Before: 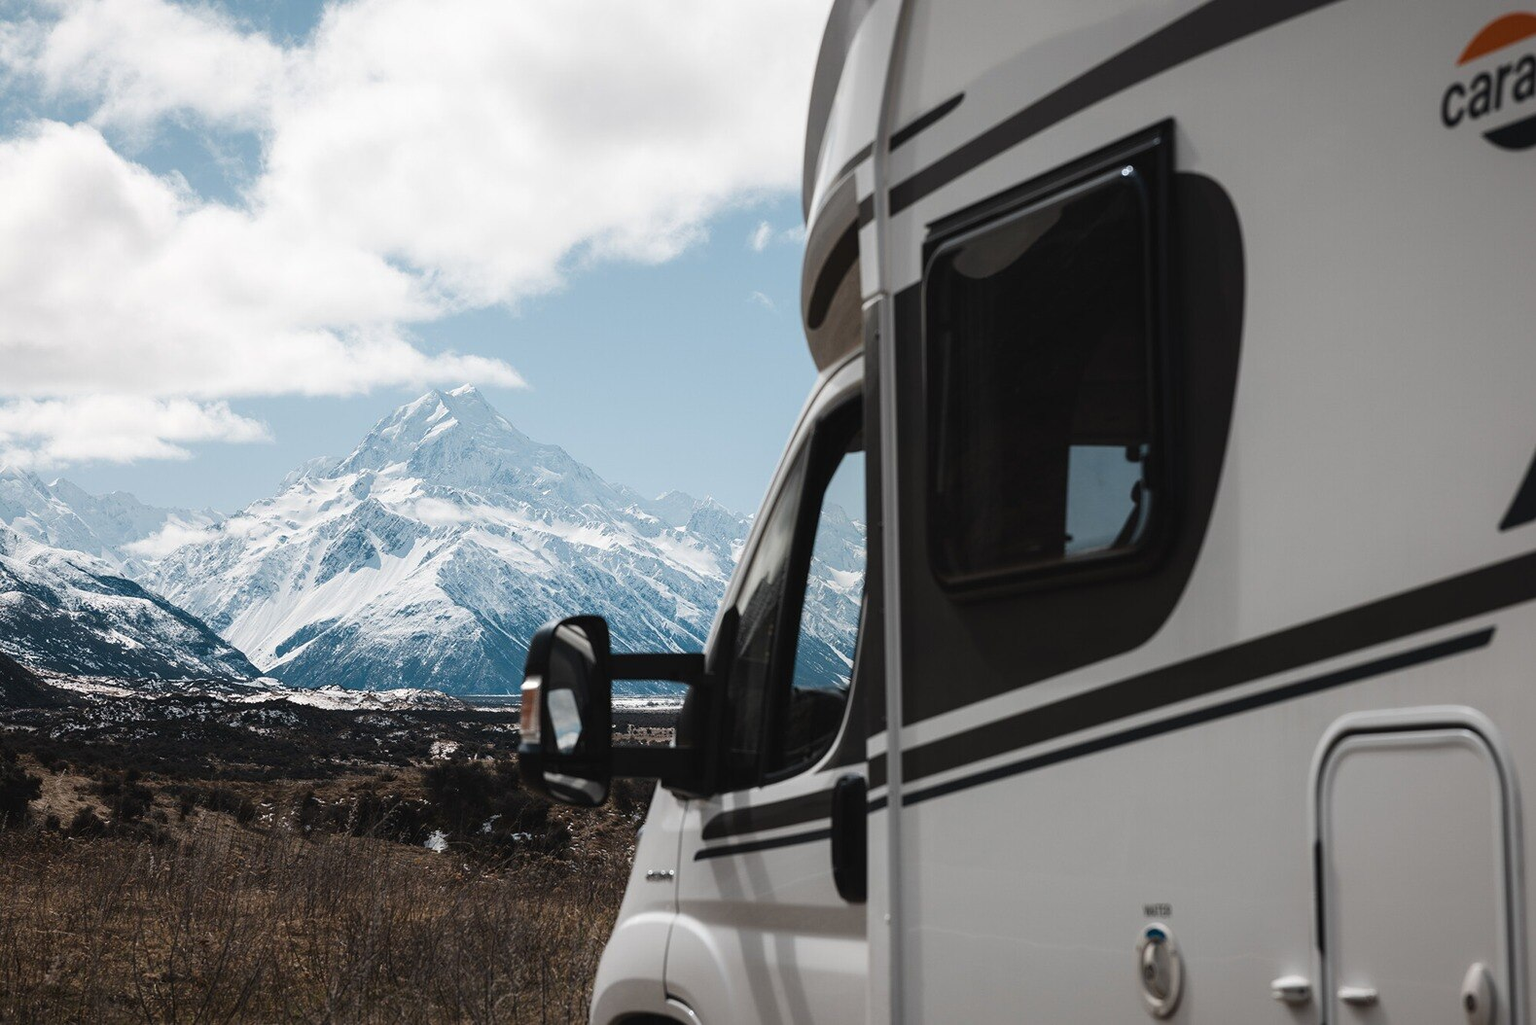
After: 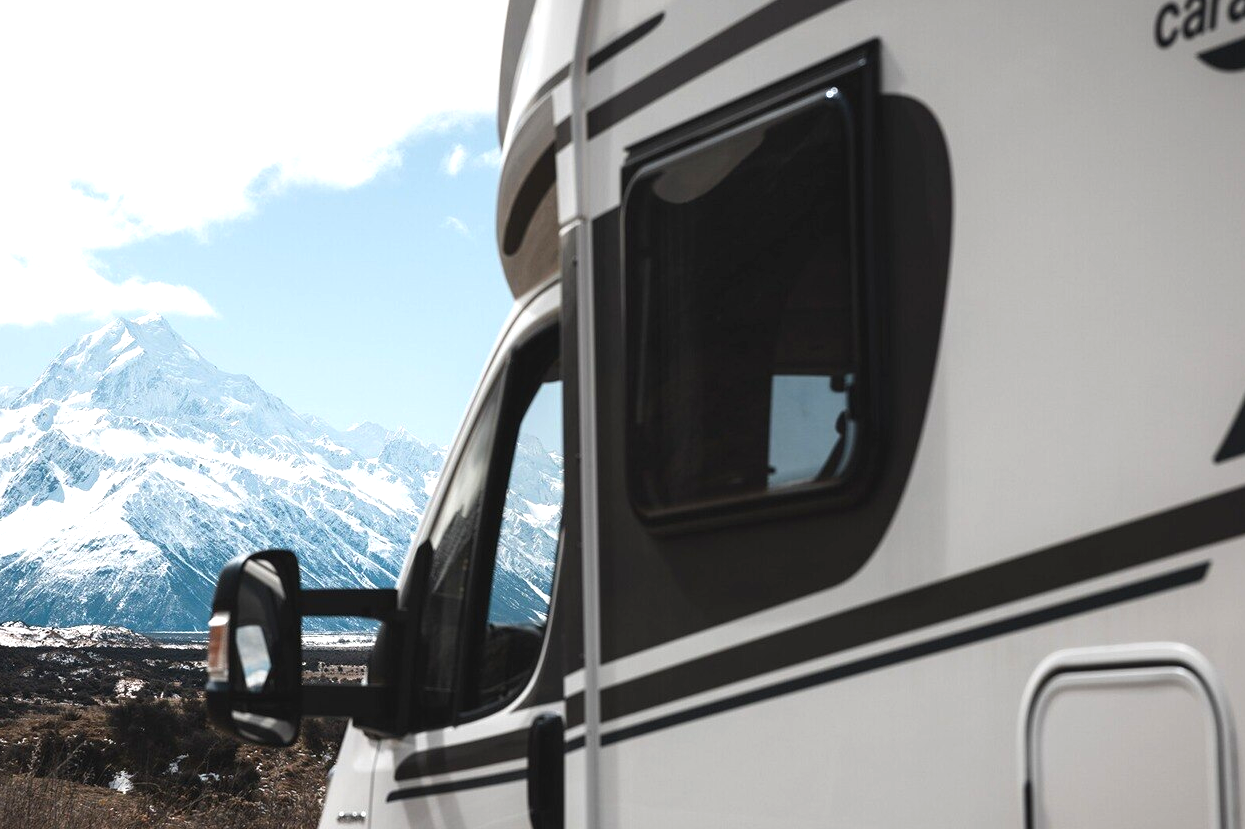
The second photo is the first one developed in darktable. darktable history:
rotate and perspective: automatic cropping original format, crop left 0, crop top 0
exposure: black level correction 0, exposure 0.7 EV, compensate exposure bias true, compensate highlight preservation false
crop and rotate: left 20.74%, top 7.912%, right 0.375%, bottom 13.378%
